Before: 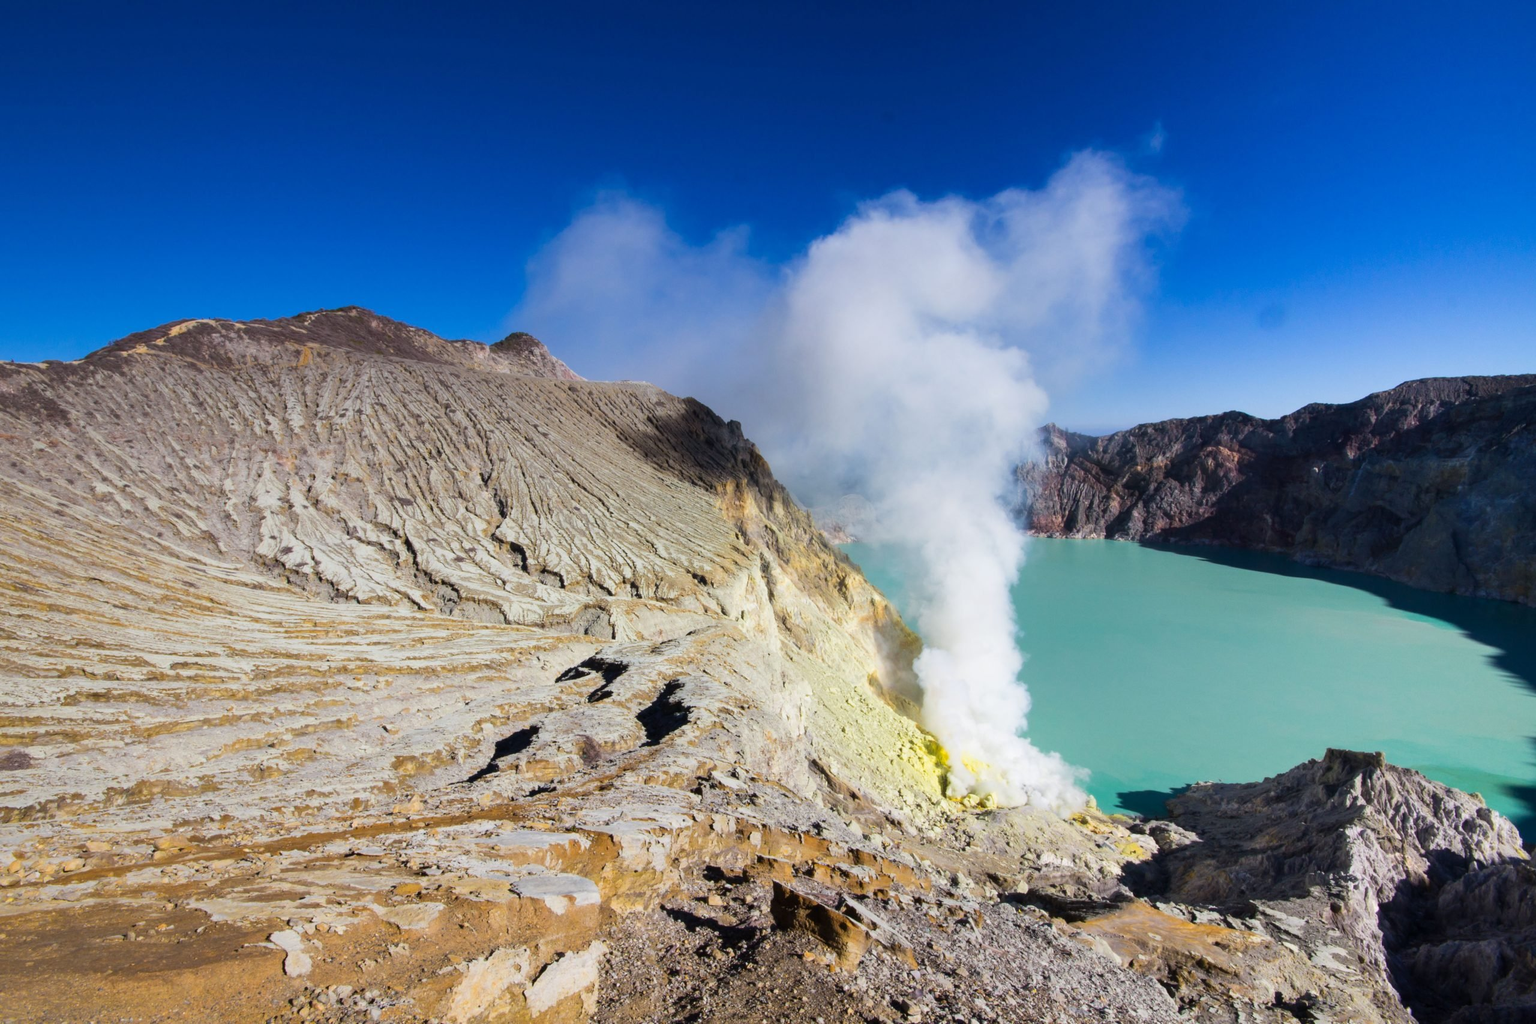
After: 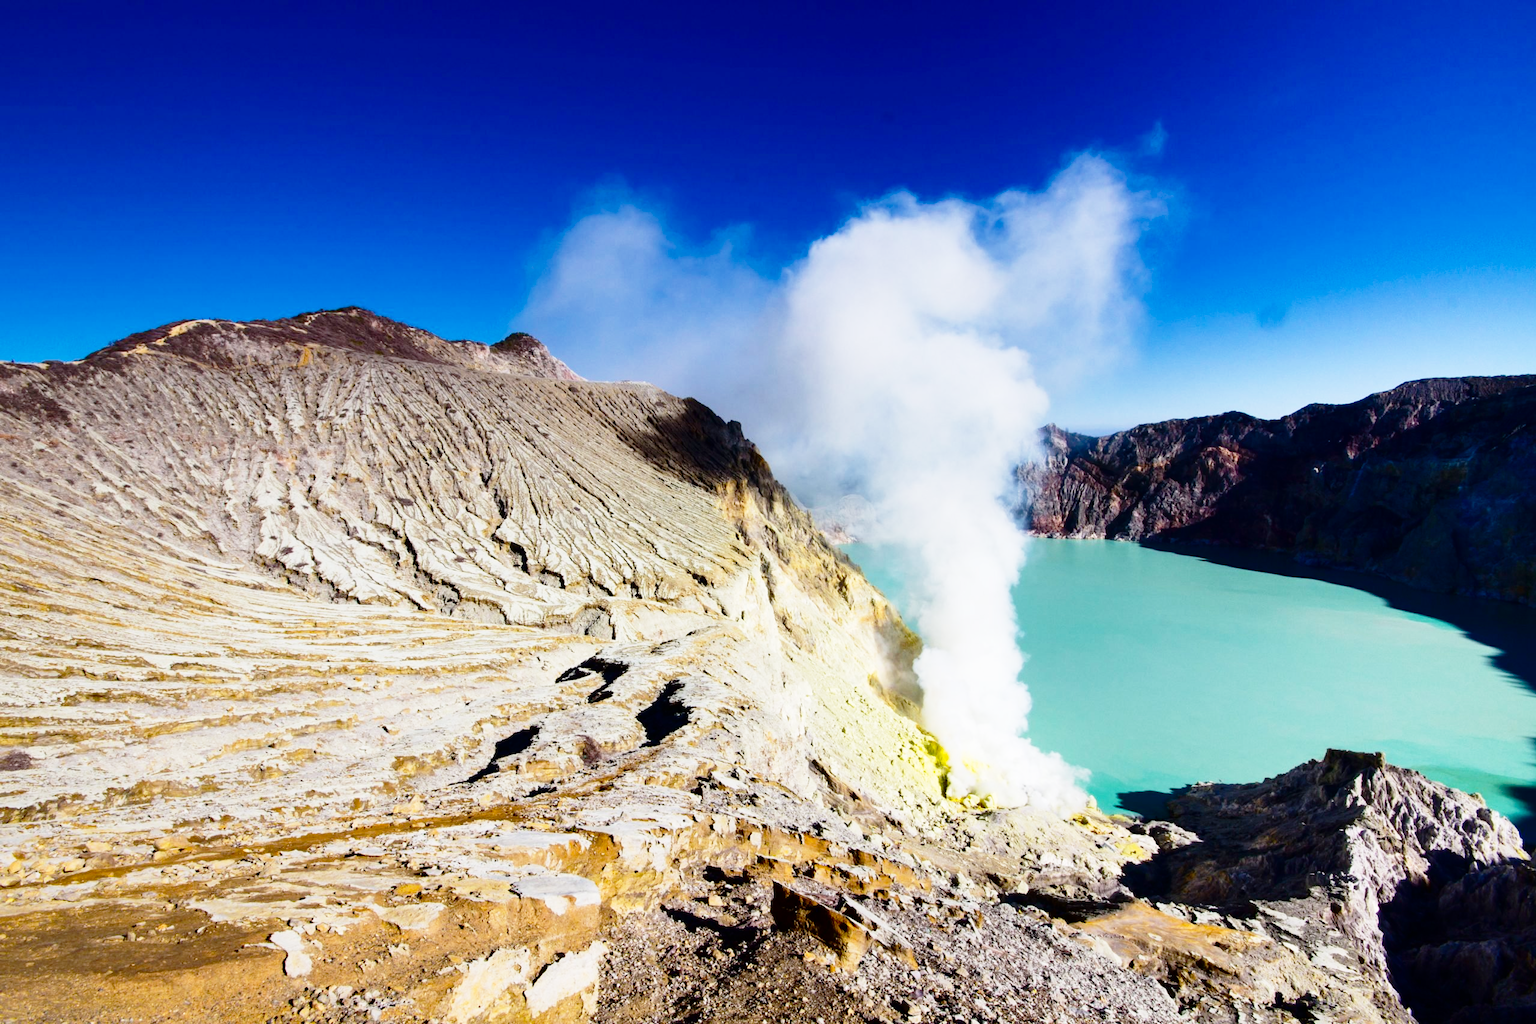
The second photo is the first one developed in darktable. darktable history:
base curve: curves: ch0 [(0, 0) (0.028, 0.03) (0.121, 0.232) (0.46, 0.748) (0.859, 0.968) (1, 1)], preserve colors none
contrast brightness saturation: contrast 0.13, brightness -0.226, saturation 0.145
